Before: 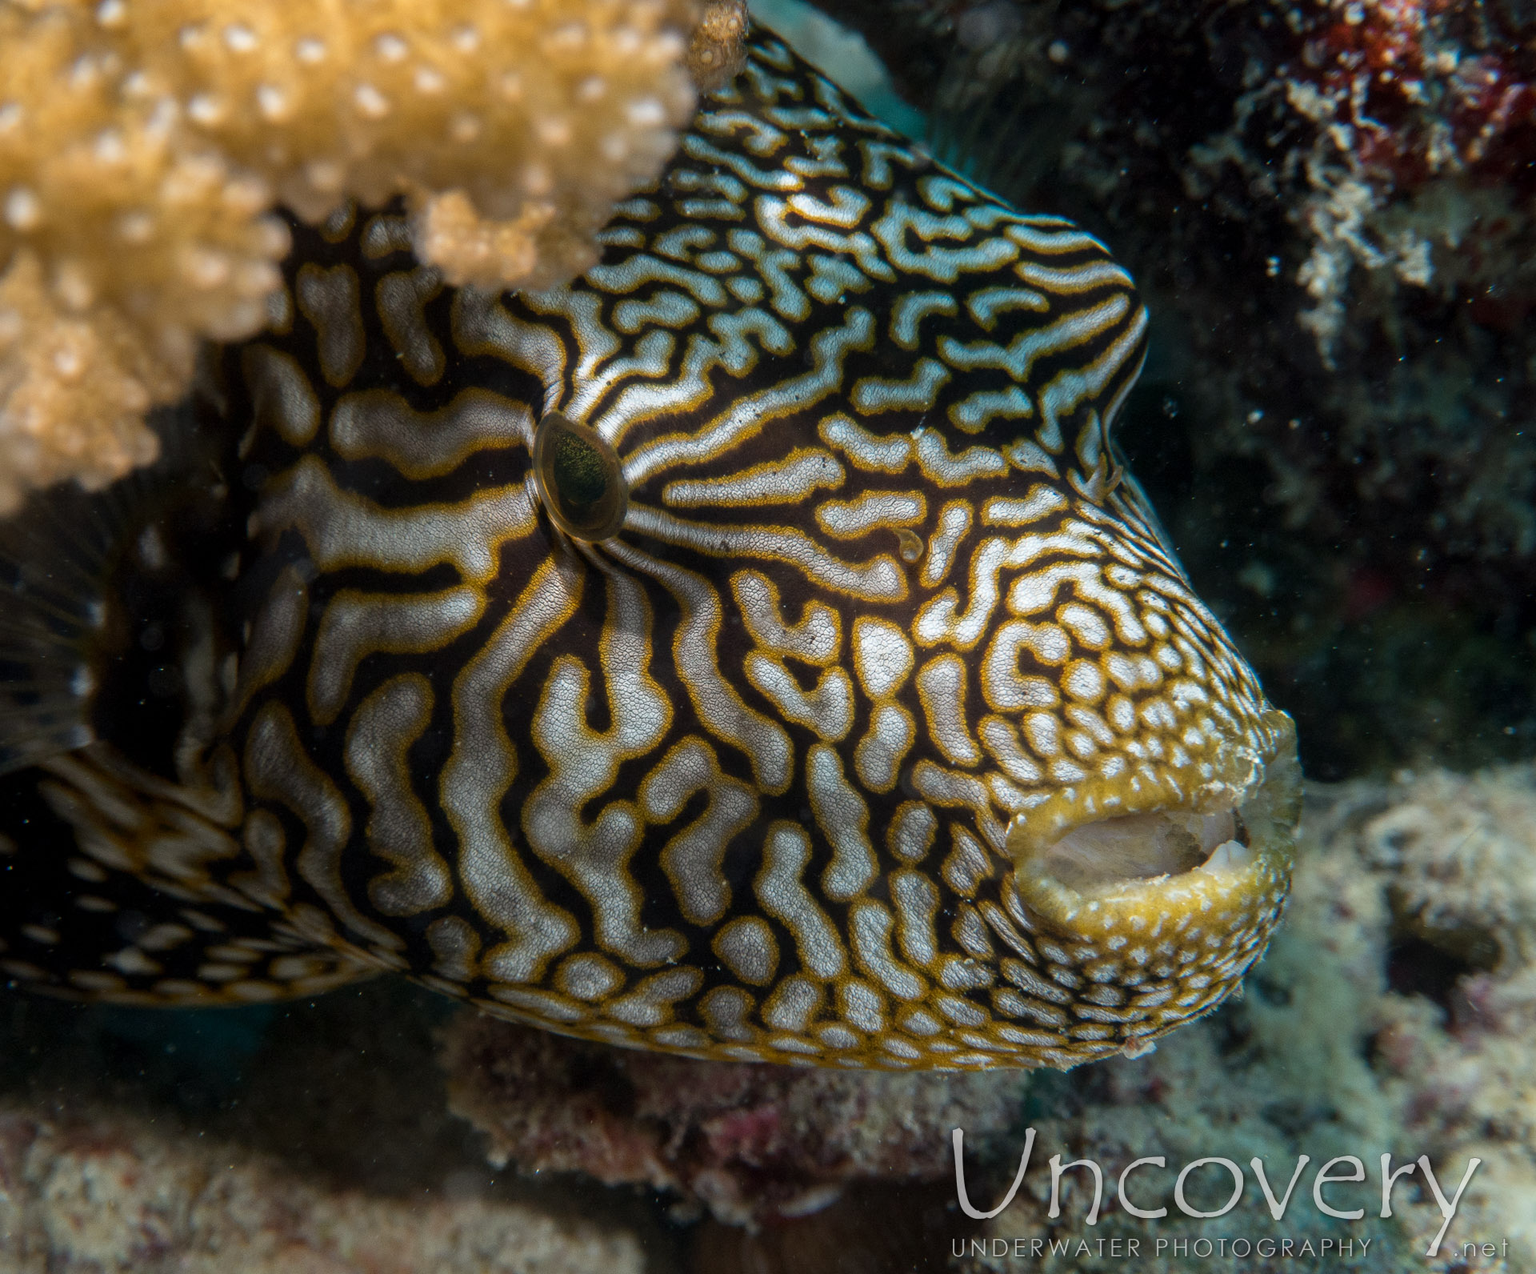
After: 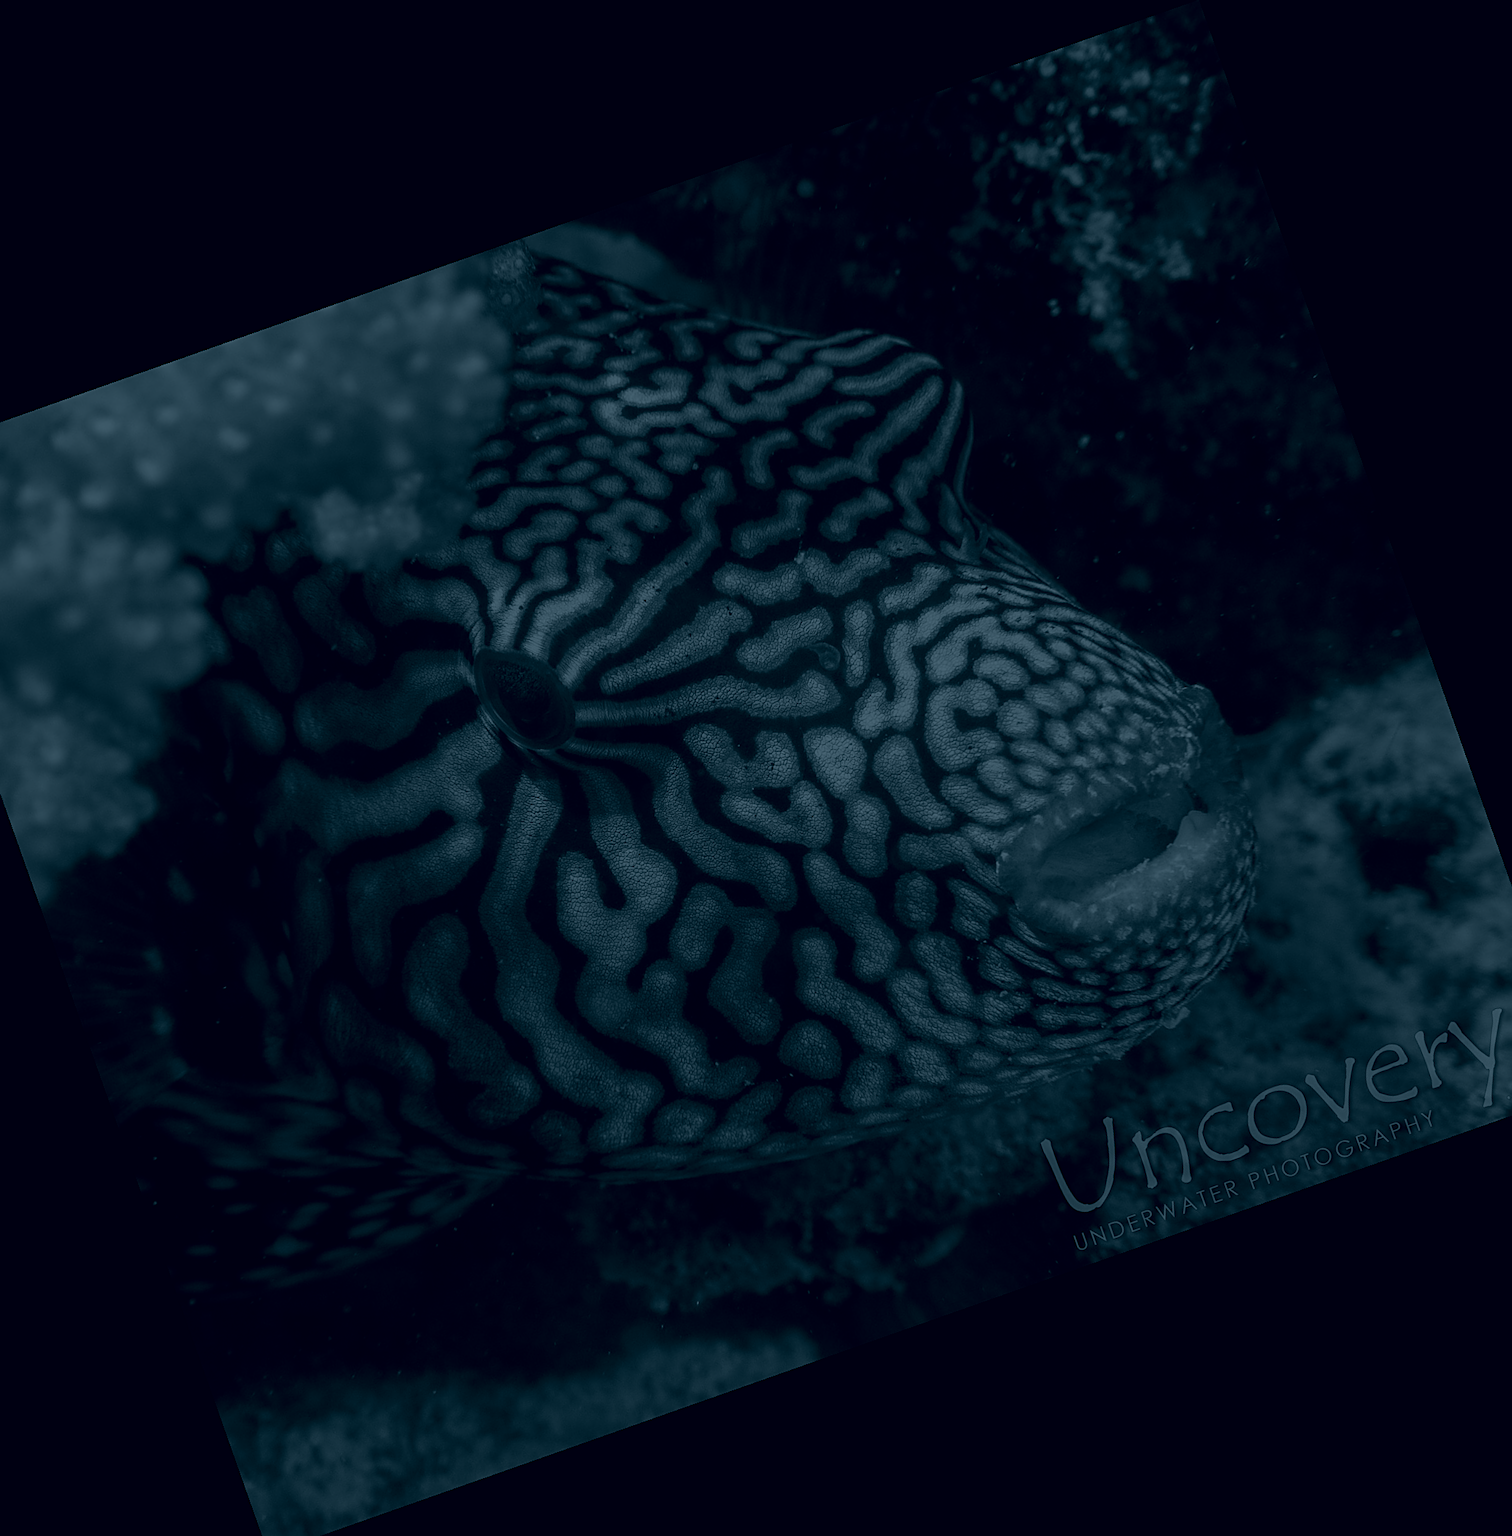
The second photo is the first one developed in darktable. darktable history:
sharpen: on, module defaults
white balance: emerald 1
colorize: hue 194.4°, saturation 29%, source mix 61.75%, lightness 3.98%, version 1
exposure: black level correction -0.016, exposure -1.018 EV, compensate highlight preservation false
crop and rotate: angle 19.43°, left 6.812%, right 4.125%, bottom 1.087%
